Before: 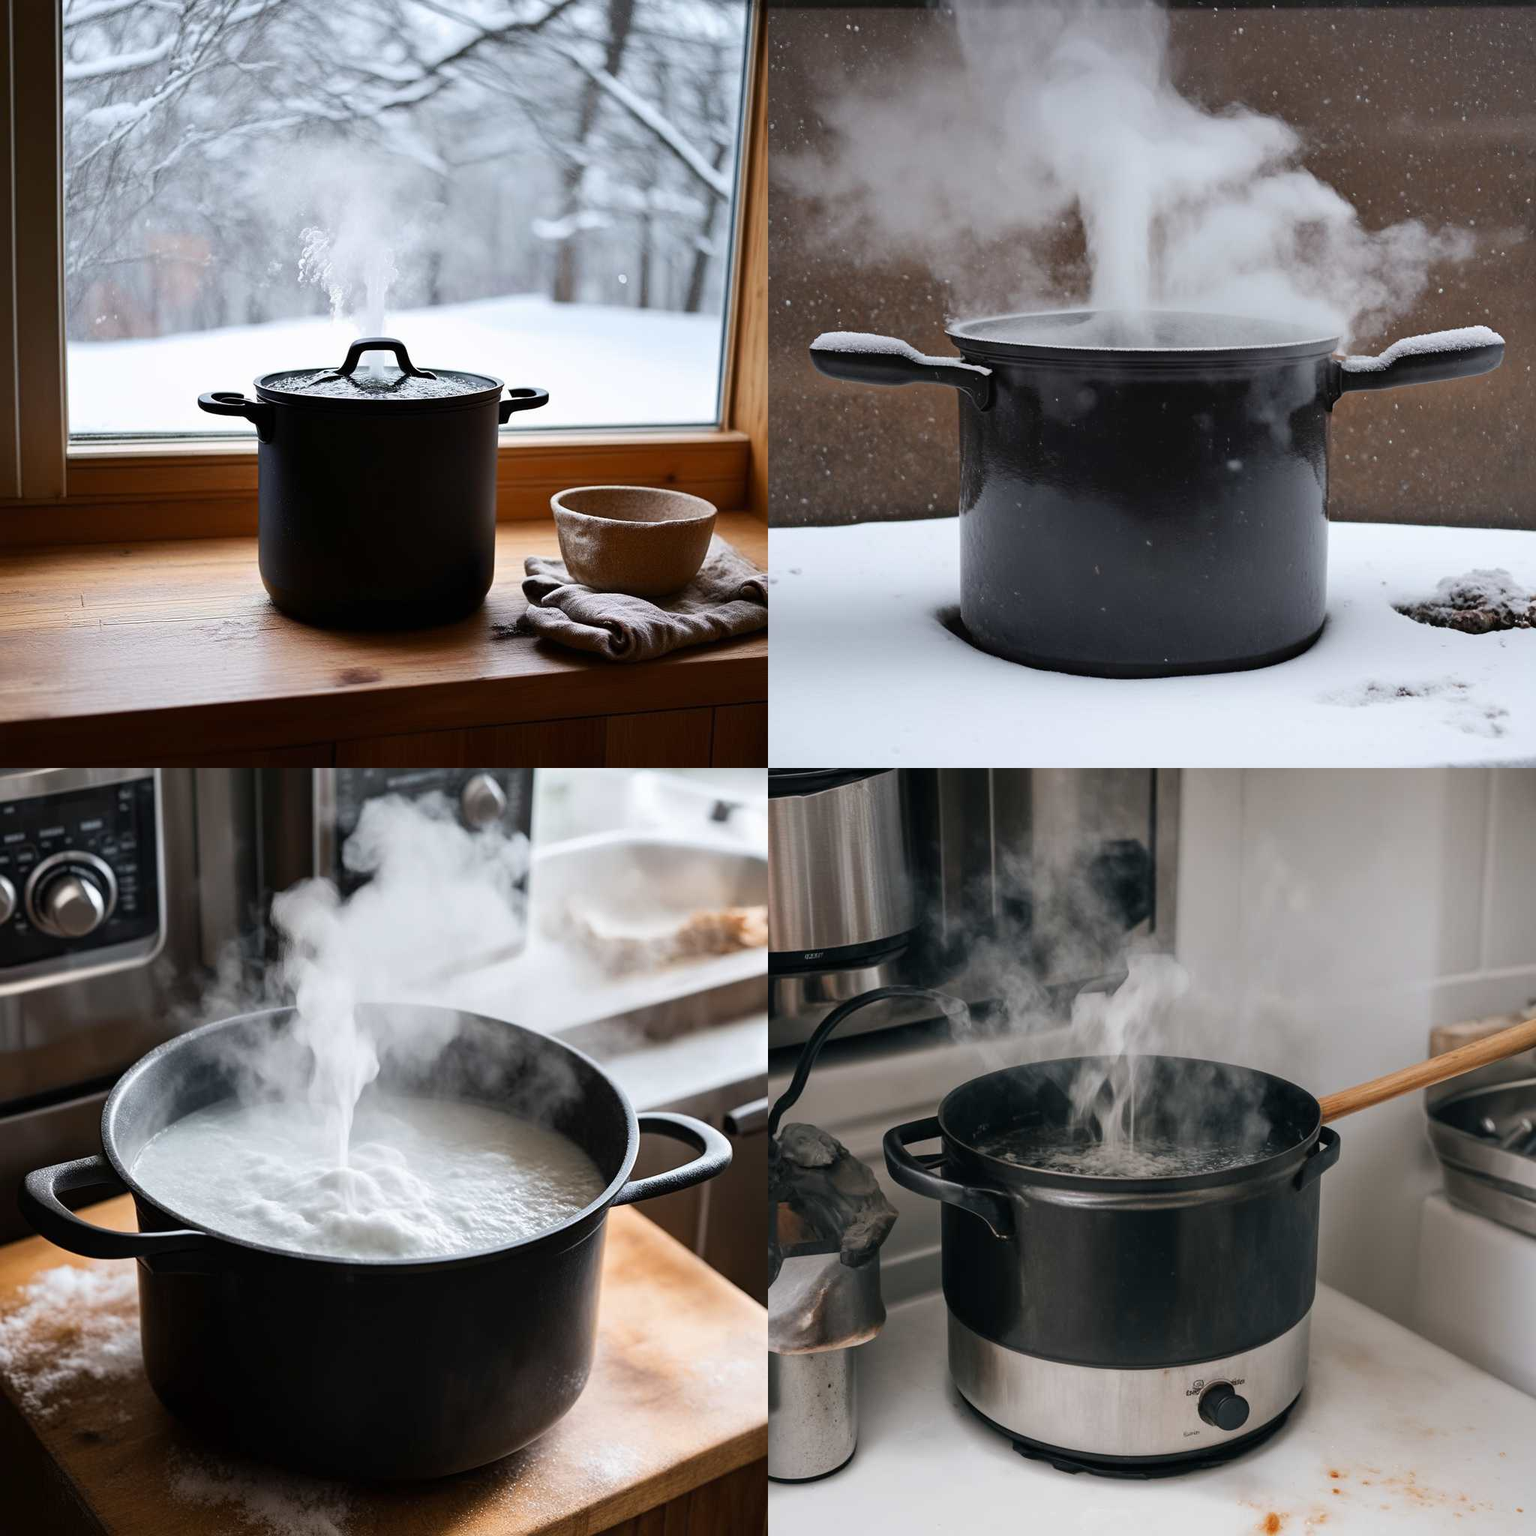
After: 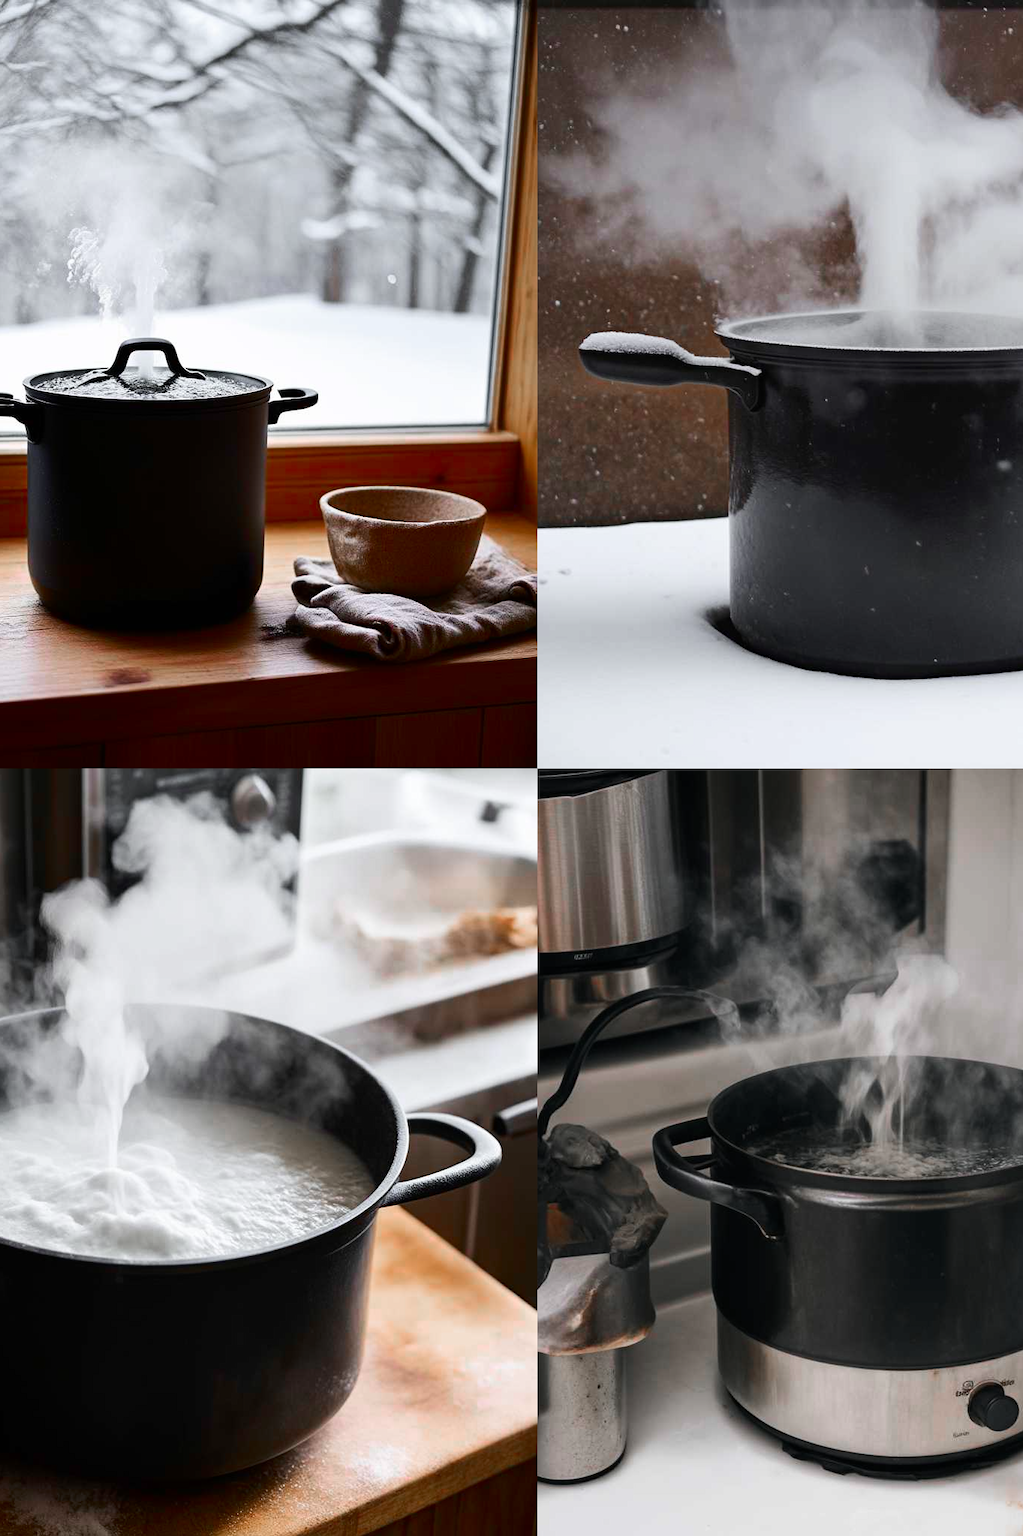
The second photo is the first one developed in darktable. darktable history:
crop and rotate: left 15.054%, right 18.317%
color zones: curves: ch0 [(0, 0.48) (0.209, 0.398) (0.305, 0.332) (0.429, 0.493) (0.571, 0.5) (0.714, 0.5) (0.857, 0.5) (1, 0.48)]; ch1 [(0, 0.736) (0.143, 0.625) (0.225, 0.371) (0.429, 0.256) (0.571, 0.241) (0.714, 0.213) (0.857, 0.48) (1, 0.736)]; ch2 [(0, 0.448) (0.143, 0.498) (0.286, 0.5) (0.429, 0.5) (0.571, 0.5) (0.714, 0.5) (0.857, 0.5) (1, 0.448)]
contrast brightness saturation: contrast 0.153, brightness -0.007, saturation 0.104
